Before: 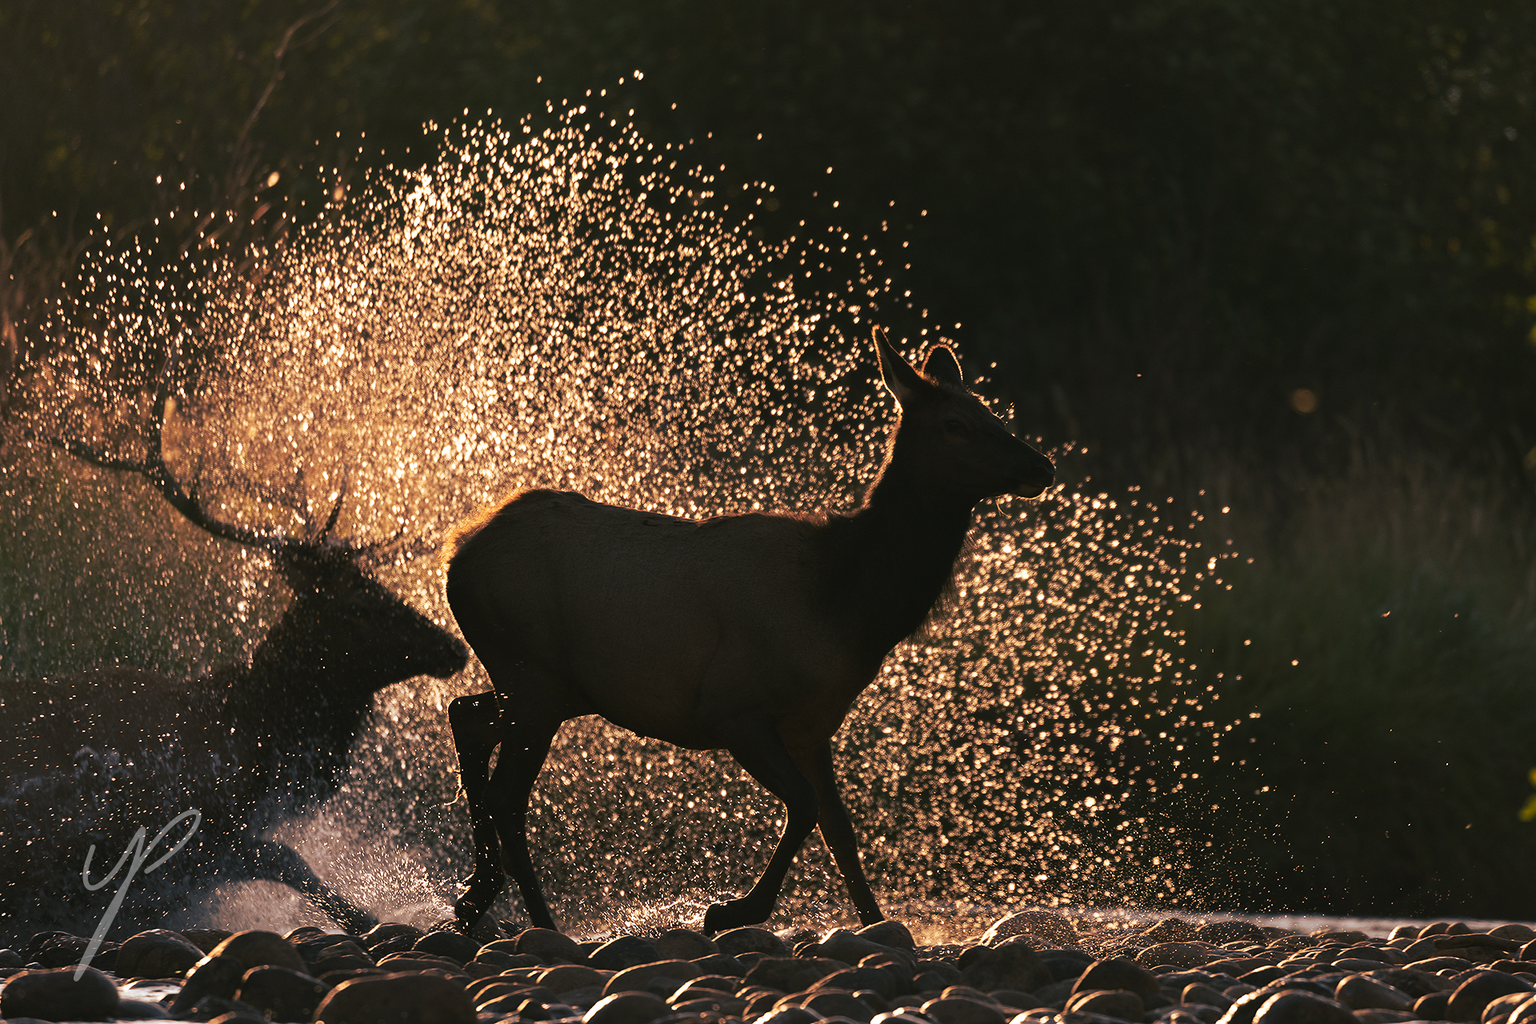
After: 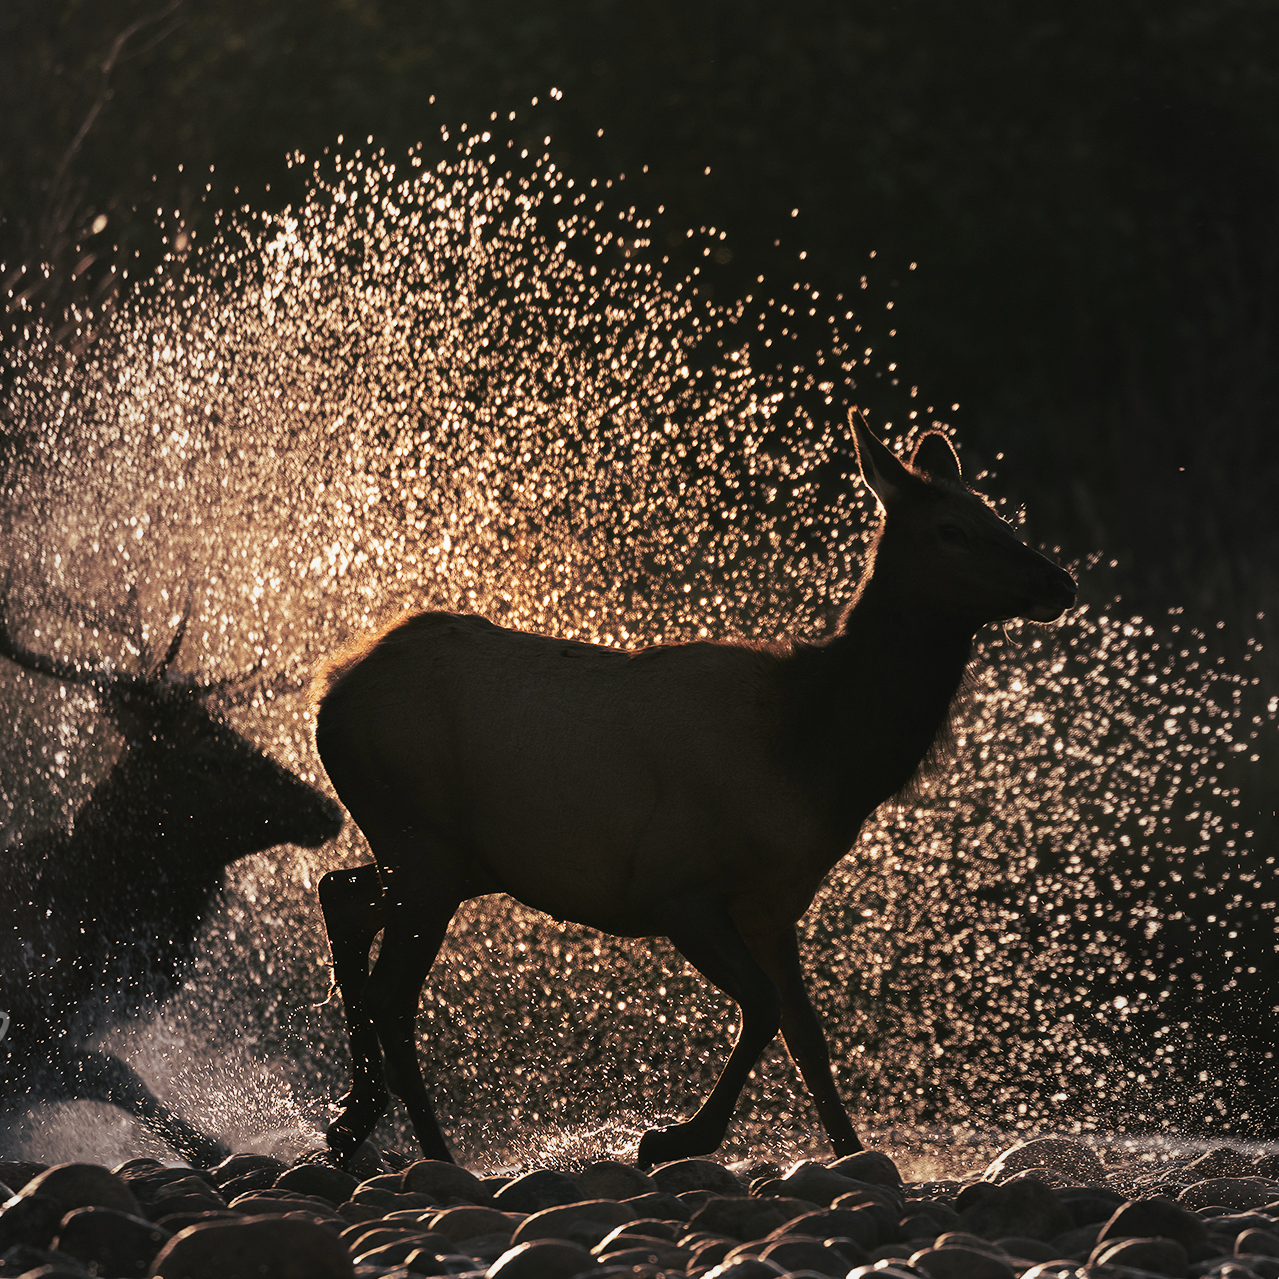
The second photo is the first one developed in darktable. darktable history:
vignetting: fall-off start 18.21%, fall-off radius 137.95%, brightness -0.207, center (-0.078, 0.066), width/height ratio 0.62, shape 0.59
crop and rotate: left 12.648%, right 20.685%
